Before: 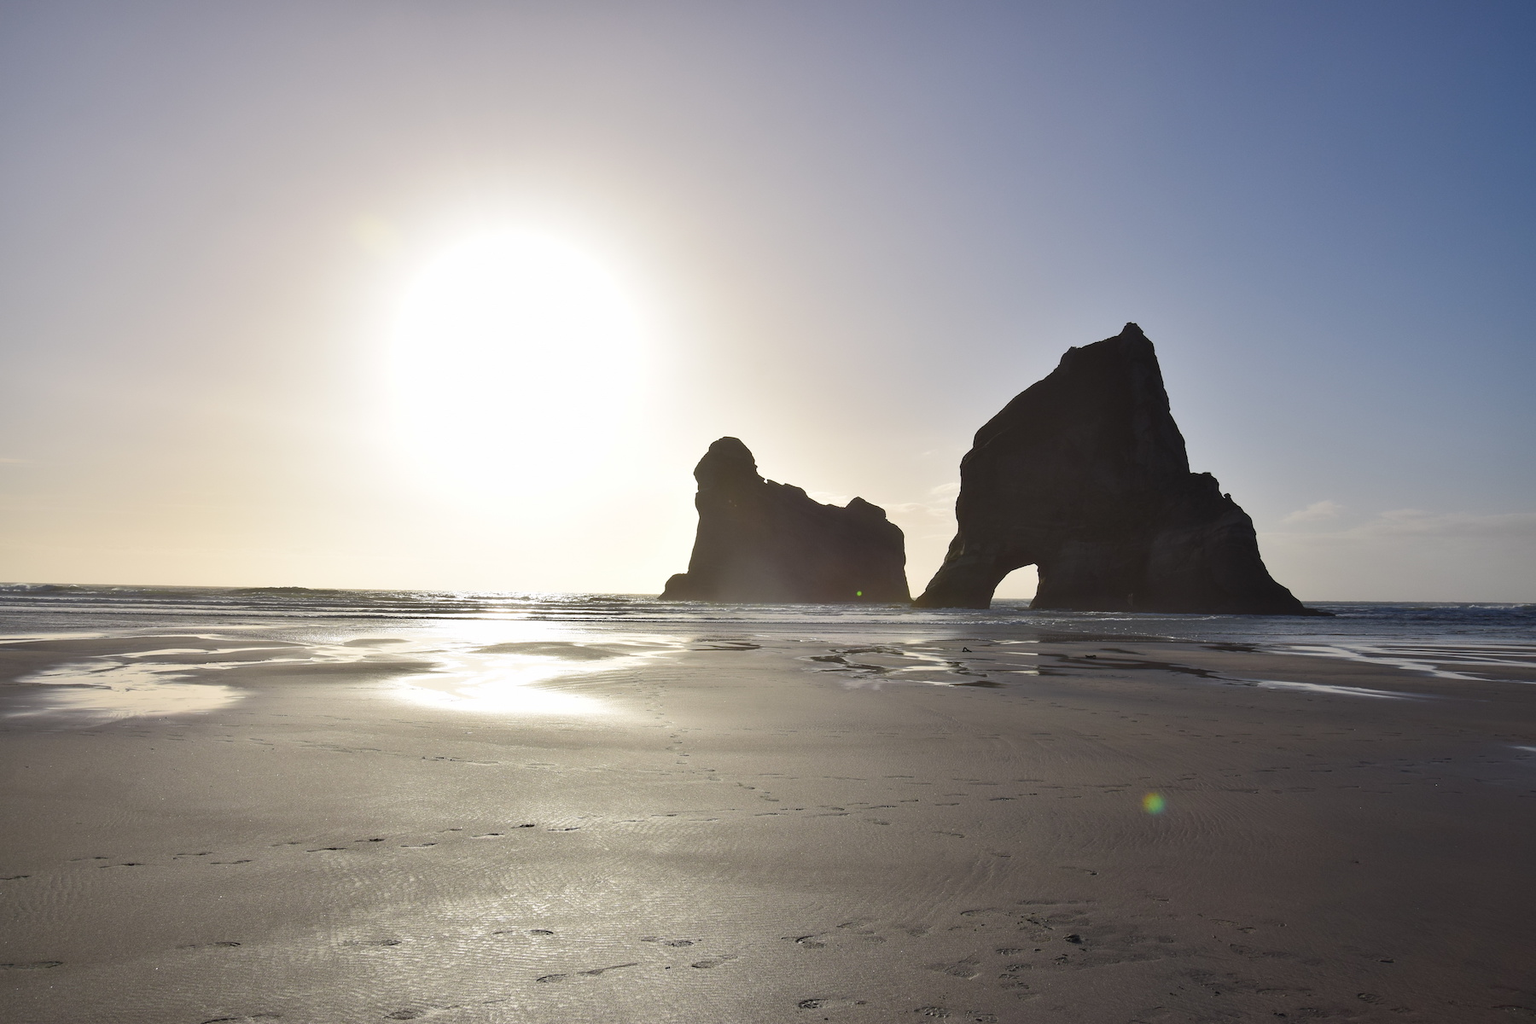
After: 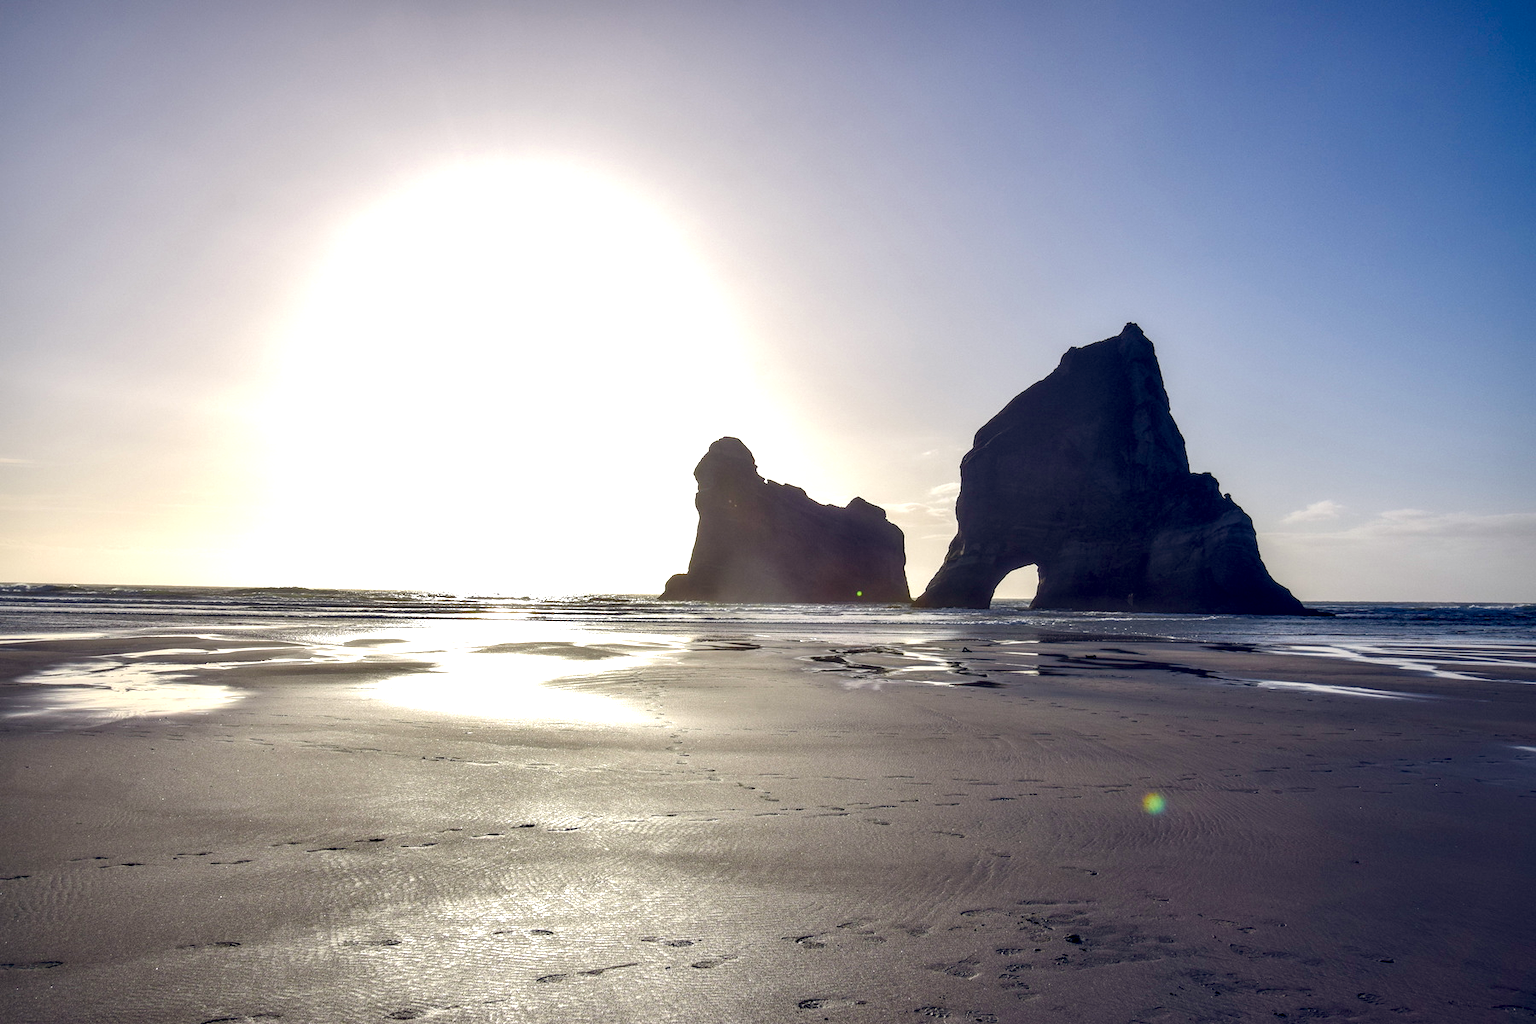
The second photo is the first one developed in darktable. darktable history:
tone equalizer: -8 EV -0.379 EV, -7 EV -0.361 EV, -6 EV -0.345 EV, -5 EV -0.192 EV, -3 EV 0.223 EV, -2 EV 0.311 EV, -1 EV 0.398 EV, +0 EV 0.407 EV, mask exposure compensation -0.514 EV
local contrast: highlights 18%, detail 185%
shadows and highlights: shadows 25.61, white point adjustment -3, highlights -30.17
color balance rgb: global offset › chroma 0.247%, global offset › hue 258.2°, perceptual saturation grading › global saturation 44.165%, perceptual saturation grading › highlights -50.165%, perceptual saturation grading › shadows 30.885%, global vibrance 22.462%
